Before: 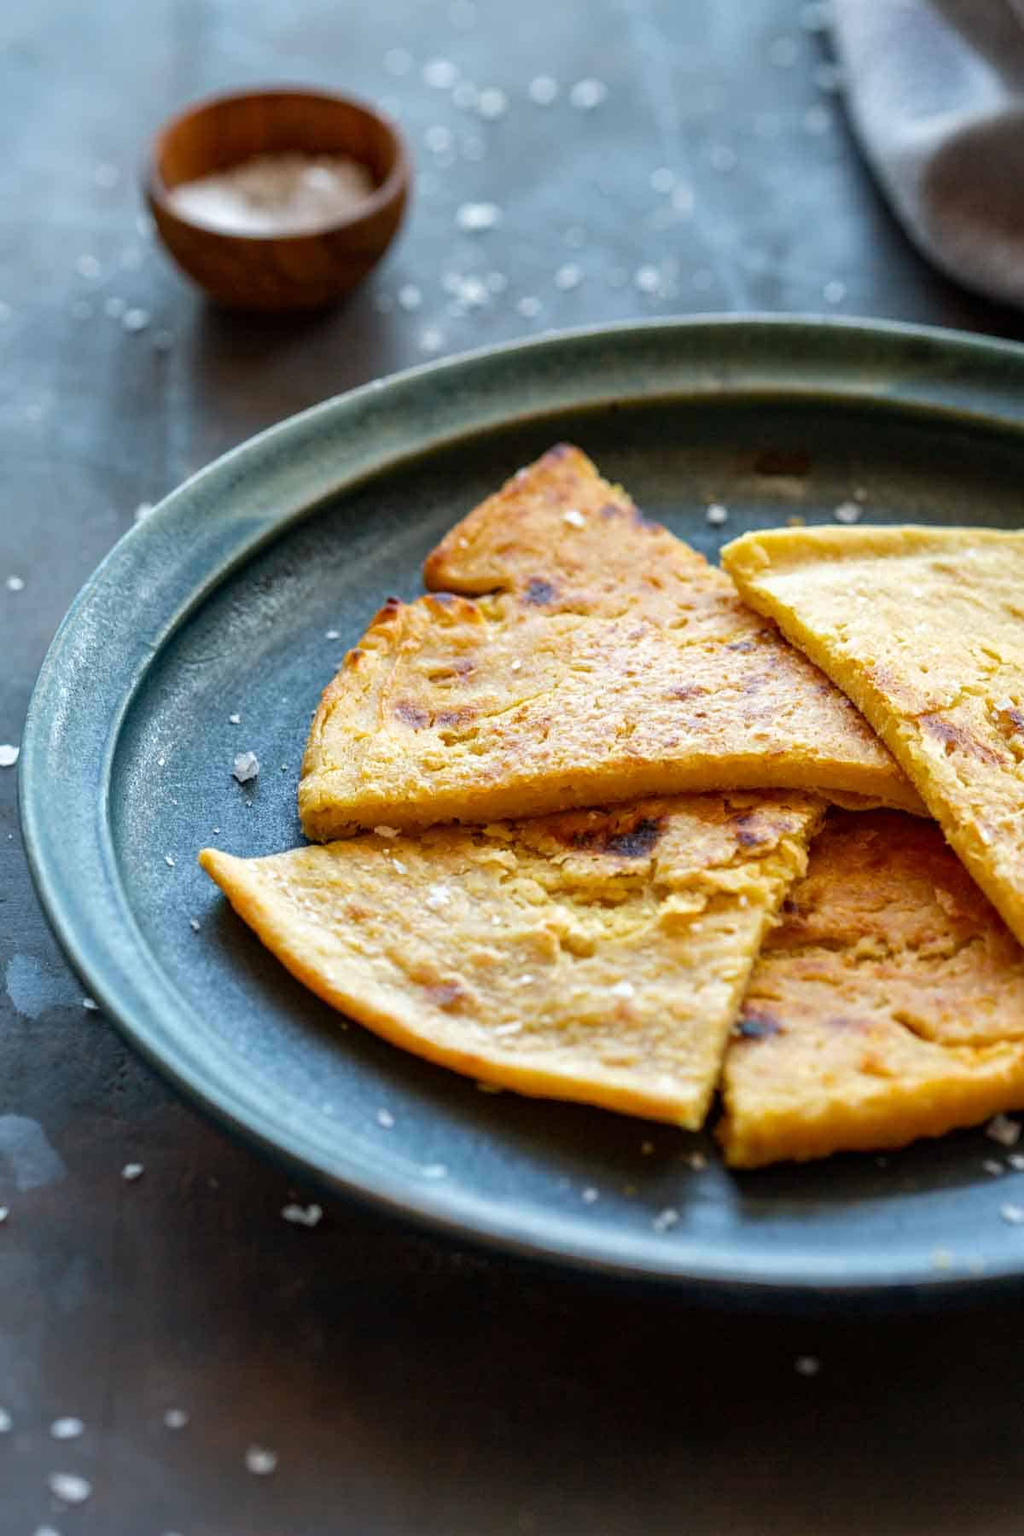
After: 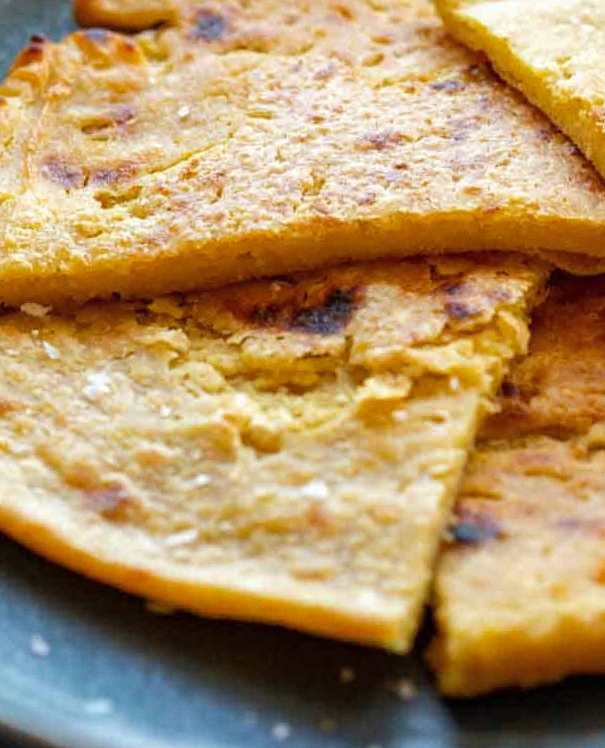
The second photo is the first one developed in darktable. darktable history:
rotate and perspective: rotation -1°, crop left 0.011, crop right 0.989, crop top 0.025, crop bottom 0.975
crop: left 35.03%, top 36.625%, right 14.663%, bottom 20.057%
shadows and highlights: shadows 25, highlights -25
grain: coarseness 14.57 ISO, strength 8.8%
